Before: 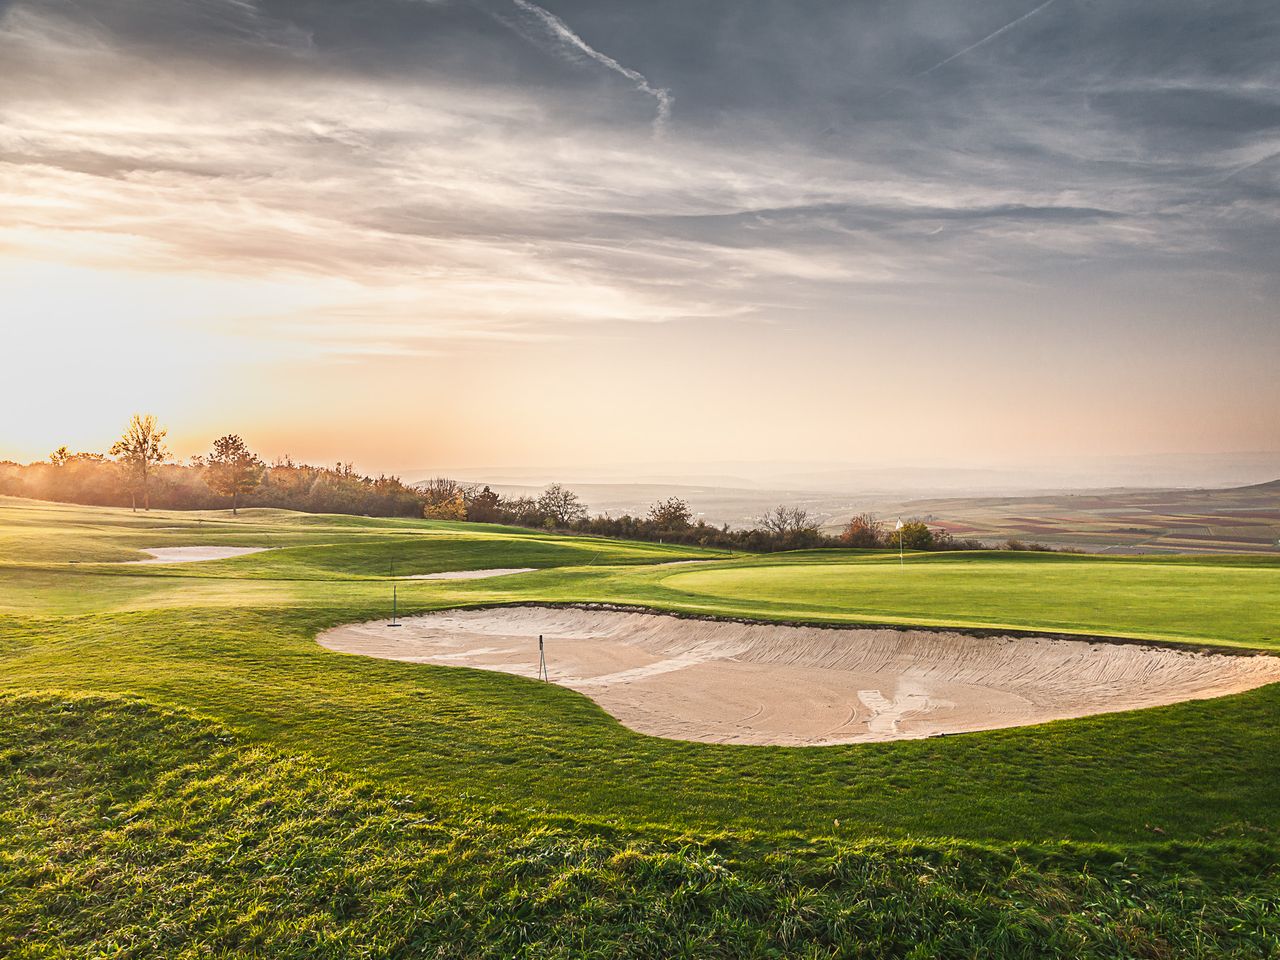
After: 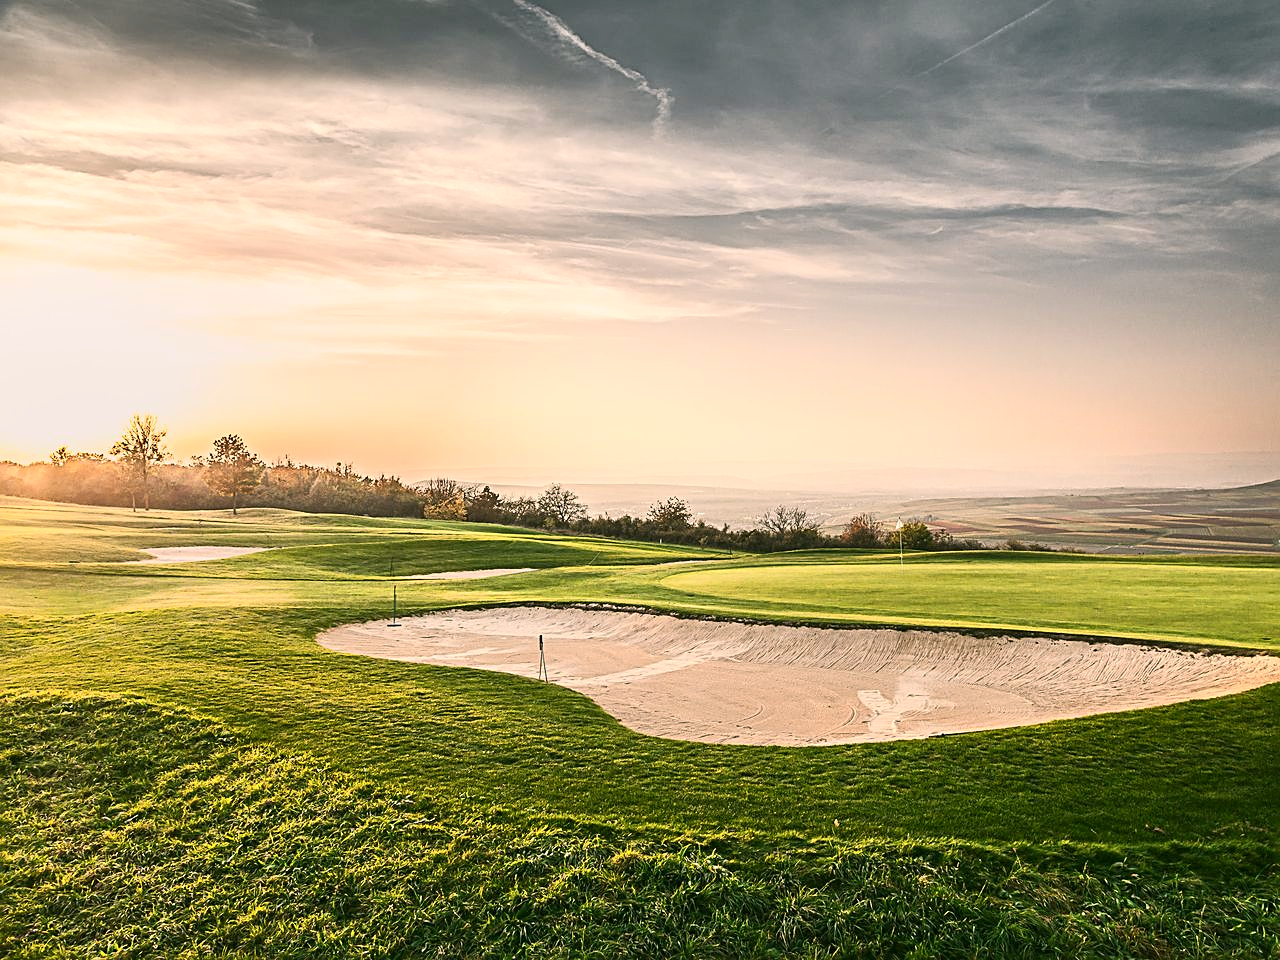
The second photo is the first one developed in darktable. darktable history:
color correction: highlights a* 4.53, highlights b* 4.94, shadows a* -7.44, shadows b* 4.9
base curve: curves: ch0 [(0, 0) (0.74, 0.67) (1, 1)], preserve colors none
sharpen: on, module defaults
contrast brightness saturation: contrast 0.238, brightness 0.092
